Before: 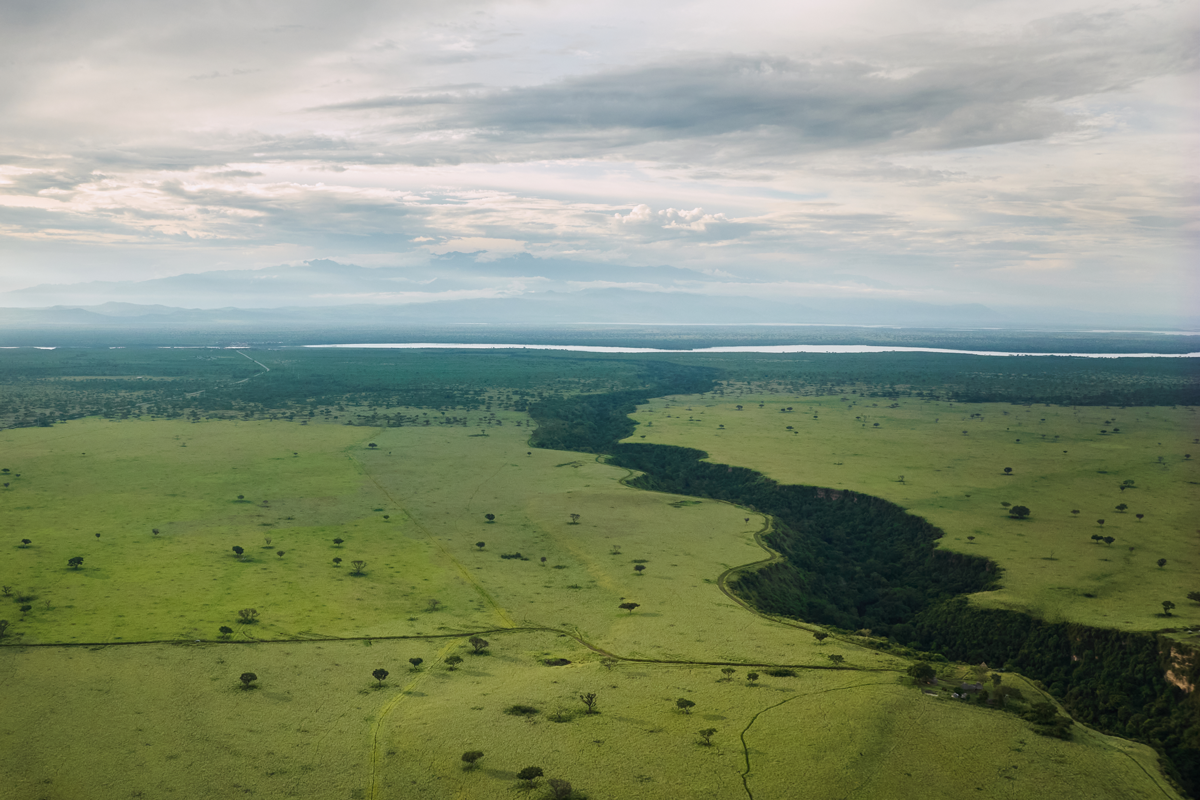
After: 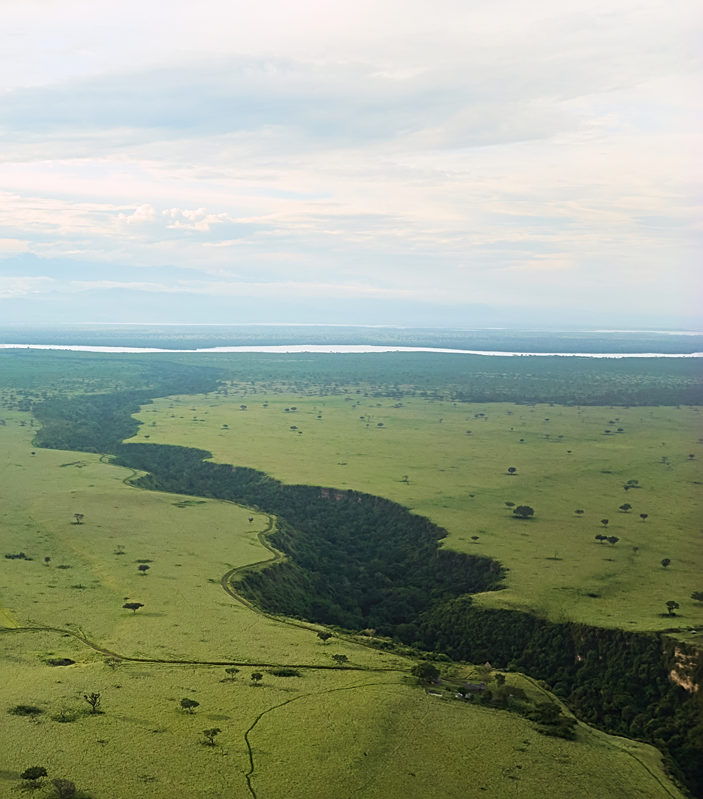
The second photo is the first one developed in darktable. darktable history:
bloom: size 40%
sharpen: on, module defaults
crop: left 41.402%
